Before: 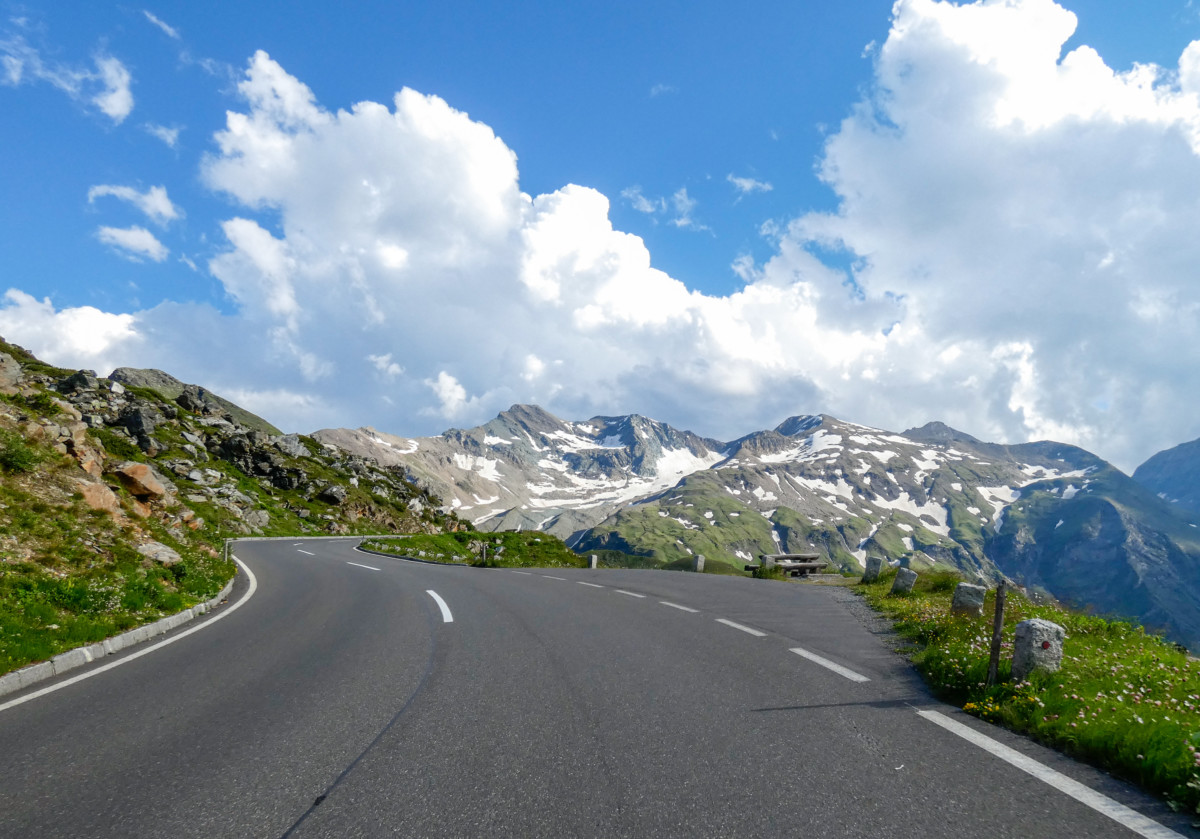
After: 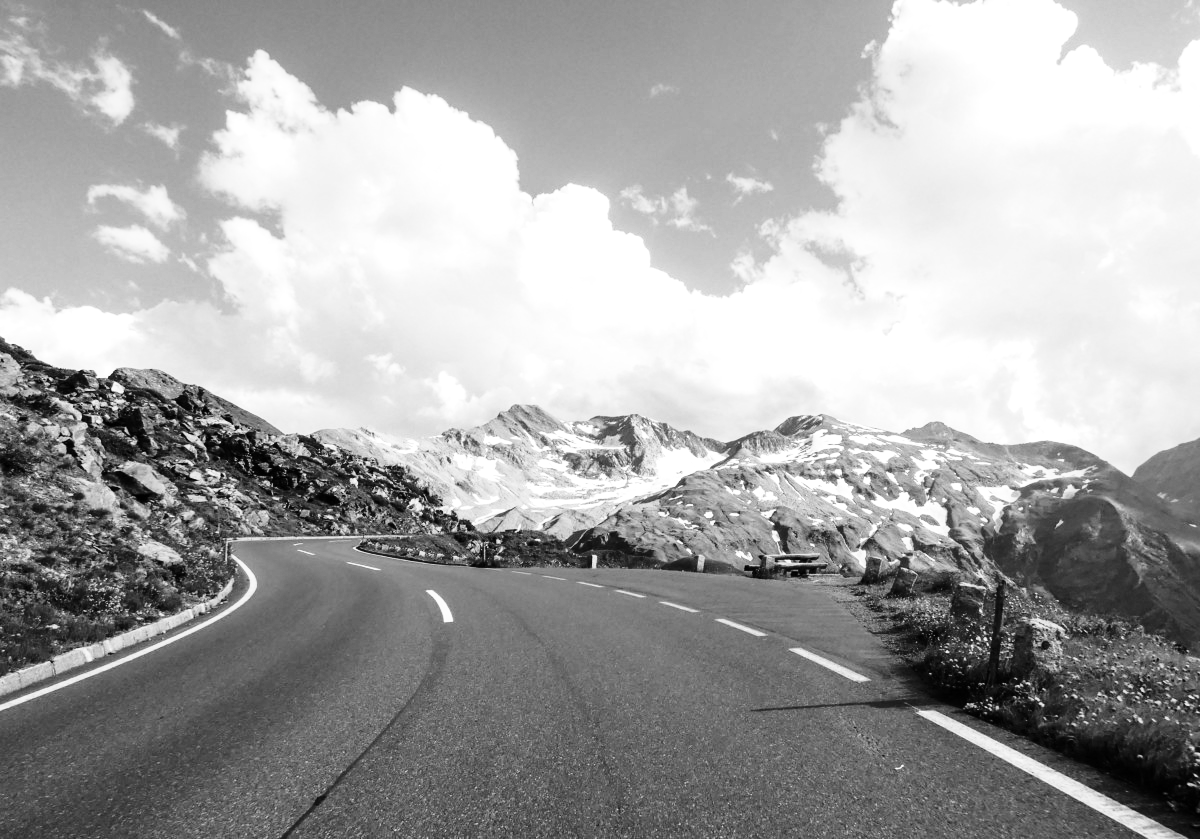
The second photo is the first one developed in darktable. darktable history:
color balance rgb: perceptual saturation grading › highlights -29.58%, perceptual saturation grading › mid-tones 29.47%, perceptual saturation grading › shadows 59.73%, perceptual brilliance grading › global brilliance -17.79%, perceptual brilliance grading › highlights 28.73%, global vibrance 15.44%
base curve: curves: ch0 [(0, 0) (0.04, 0.03) (0.133, 0.232) (0.448, 0.748) (0.843, 0.968) (1, 1)], preserve colors none
monochrome: size 1
color zones: curves: ch0 [(0, 0.5) (0.143, 0.5) (0.286, 0.5) (0.429, 0.5) (0.571, 0.5) (0.714, 0.476) (0.857, 0.5) (1, 0.5)]; ch2 [(0, 0.5) (0.143, 0.5) (0.286, 0.5) (0.429, 0.5) (0.571, 0.5) (0.714, 0.487) (0.857, 0.5) (1, 0.5)]
